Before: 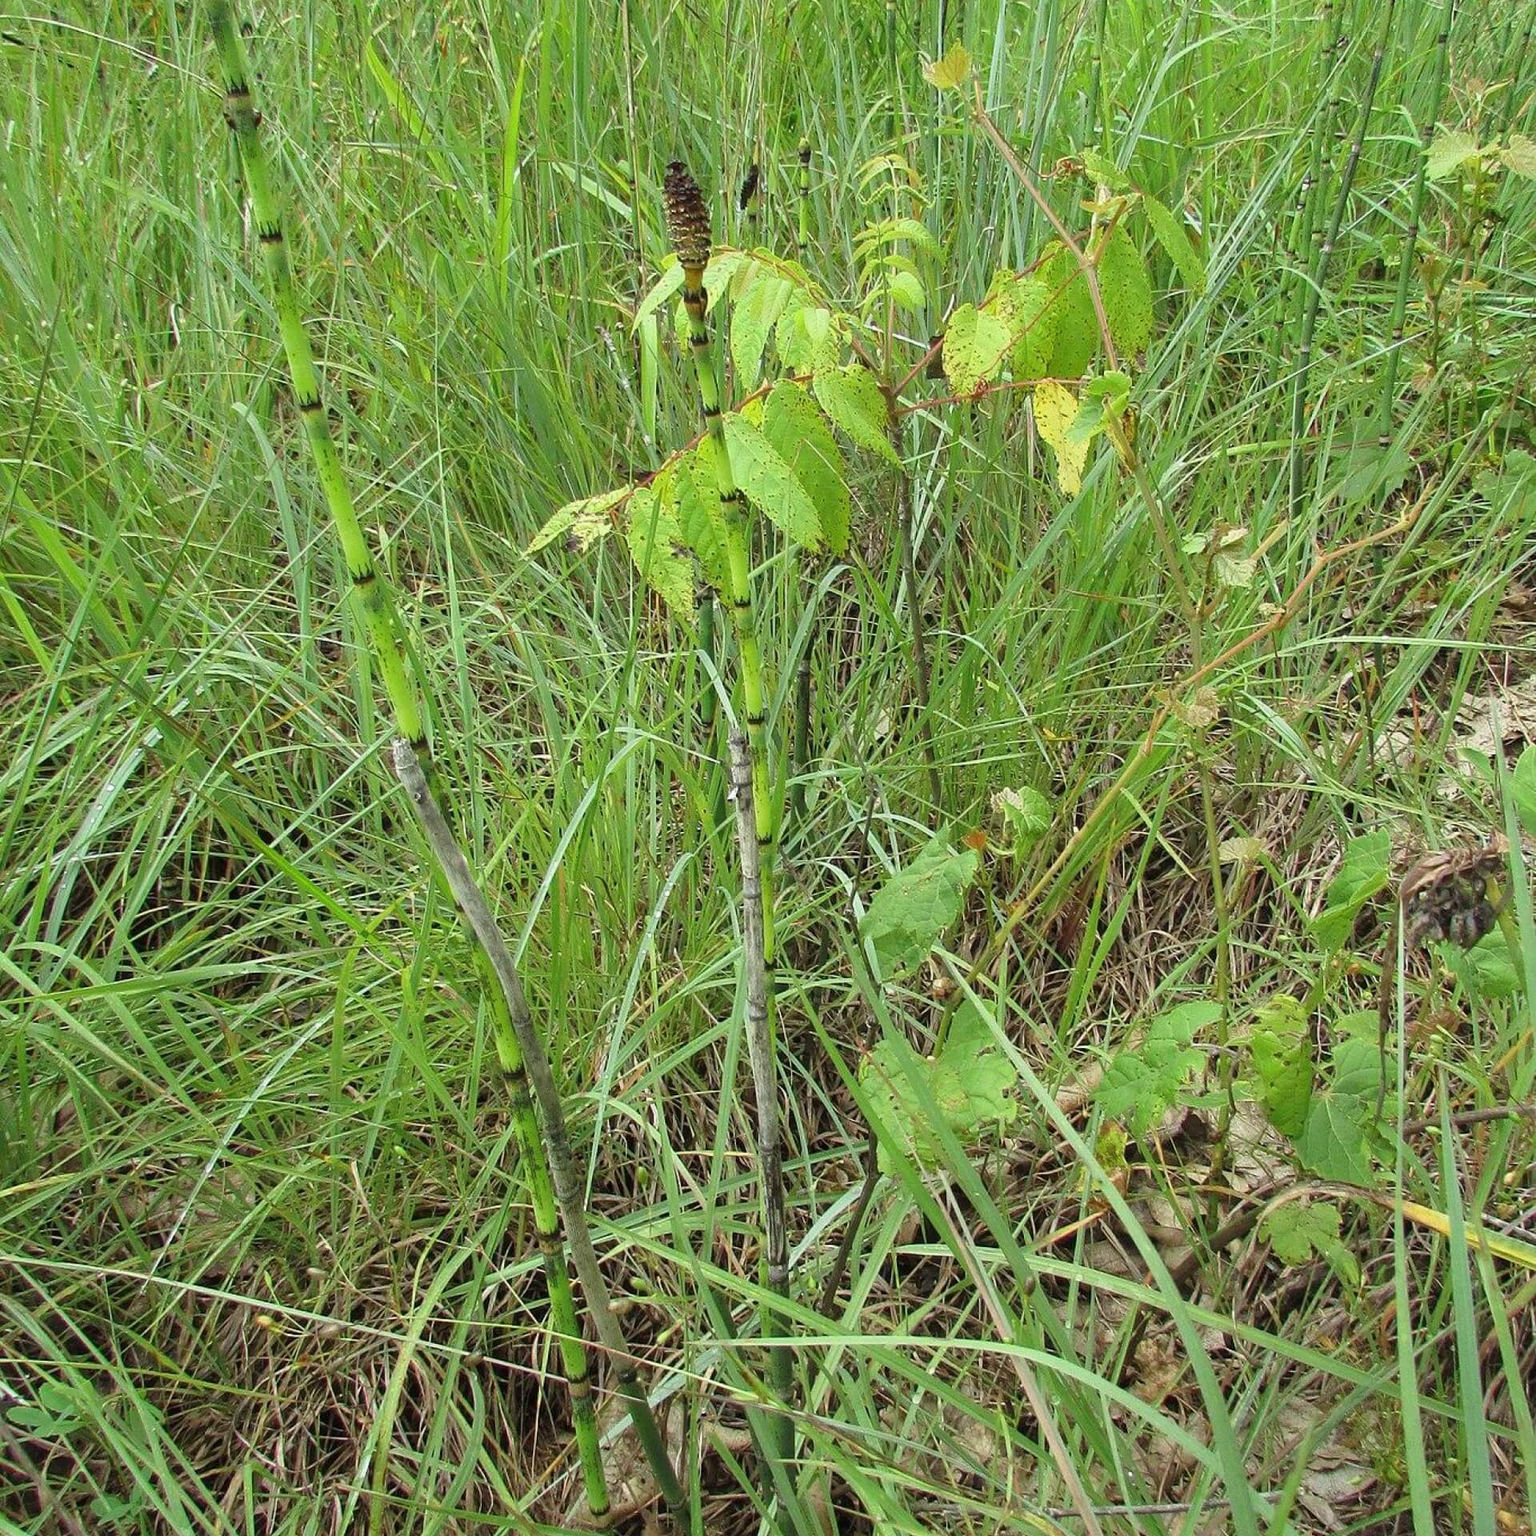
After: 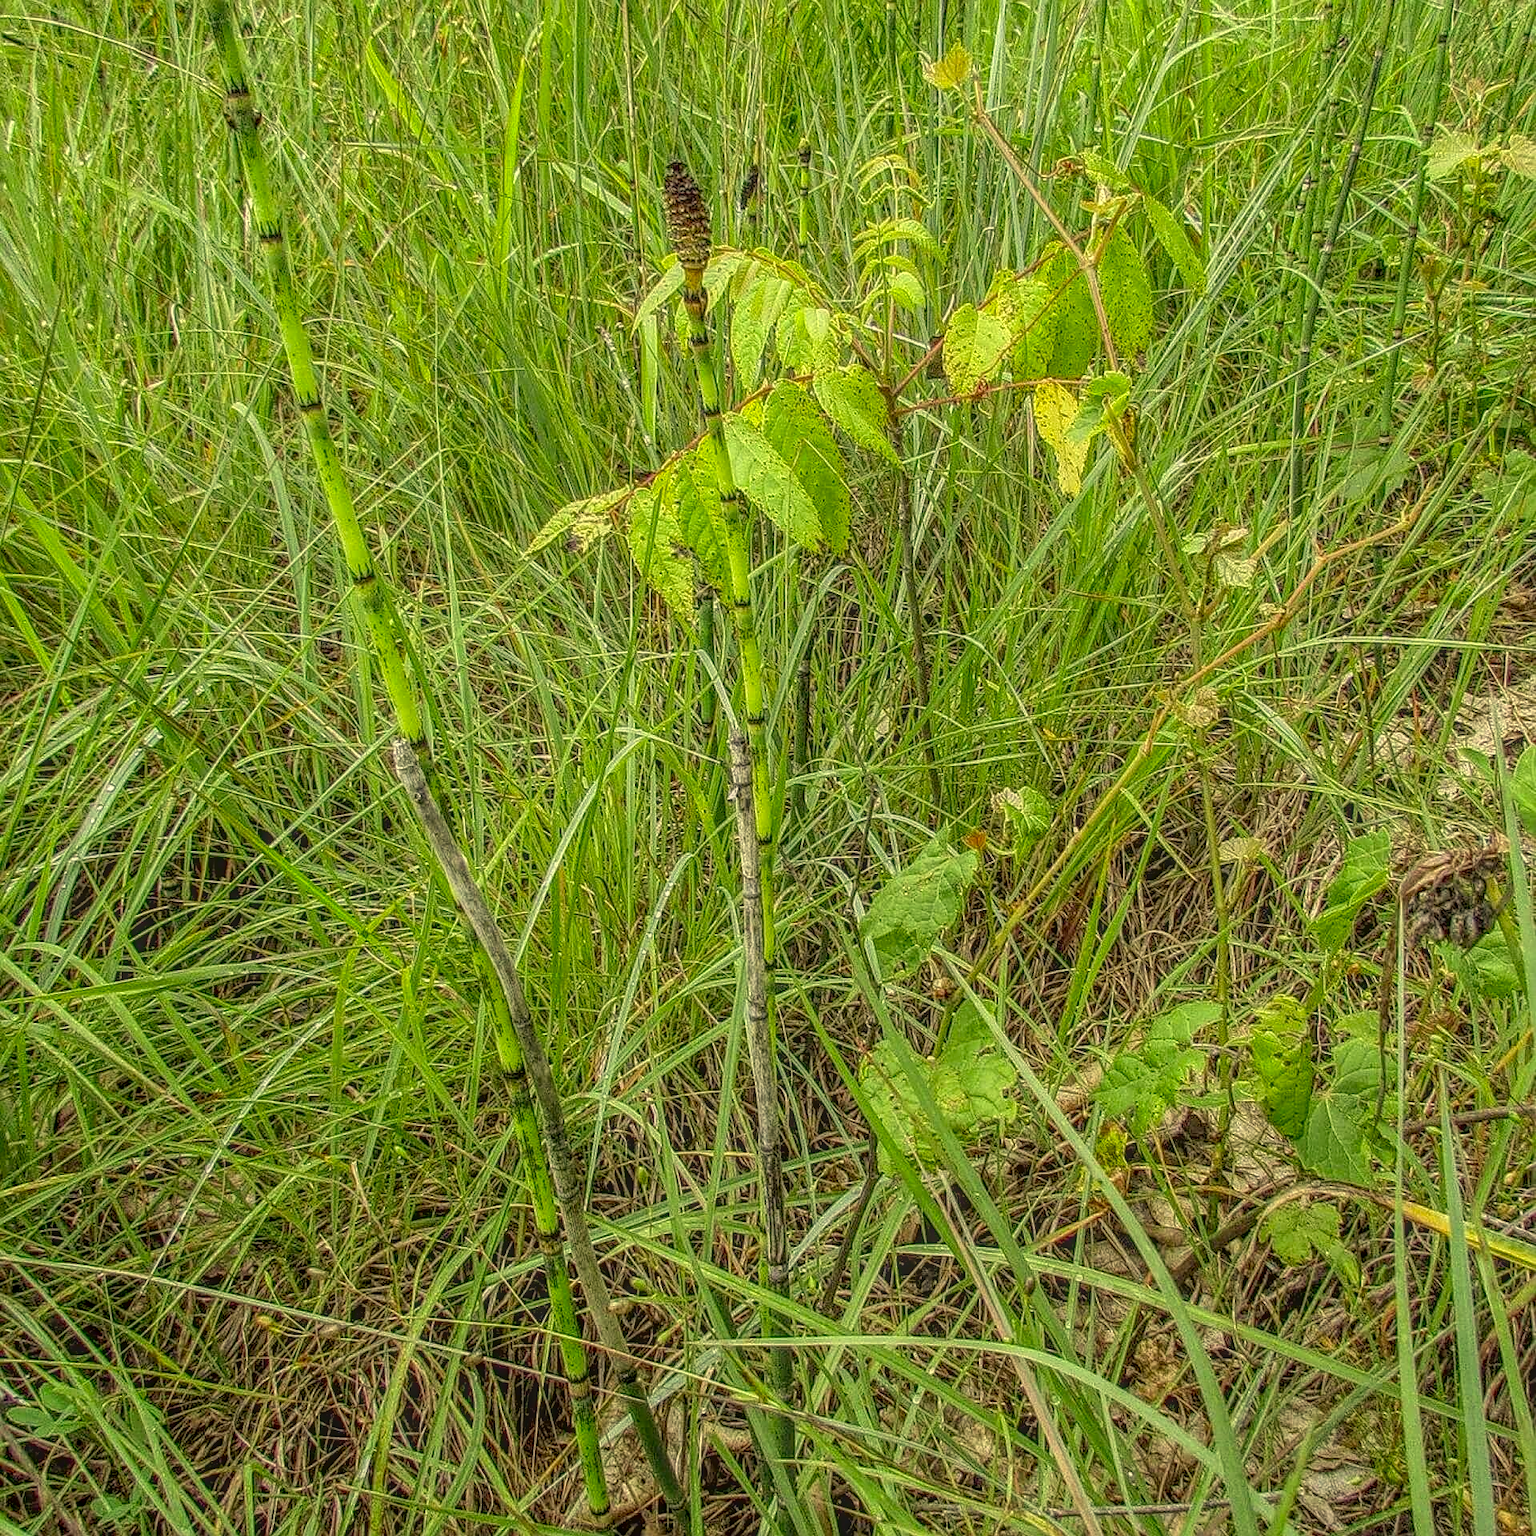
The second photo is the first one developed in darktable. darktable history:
exposure: black level correction 0.011, compensate highlight preservation false
sharpen: on, module defaults
contrast brightness saturation: saturation -0.049
local contrast: highlights 1%, shadows 5%, detail 199%, midtone range 0.243
color correction: highlights a* 2.52, highlights b* 22.96
